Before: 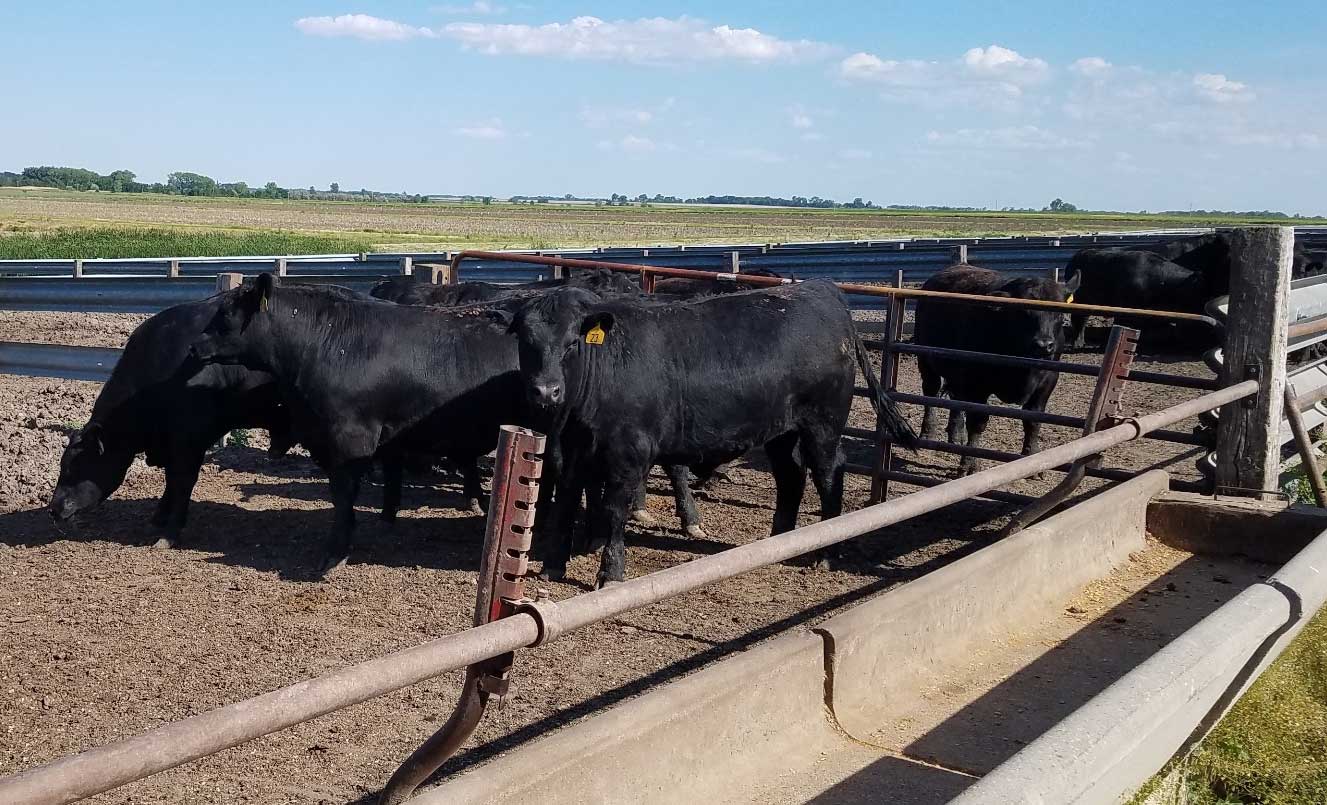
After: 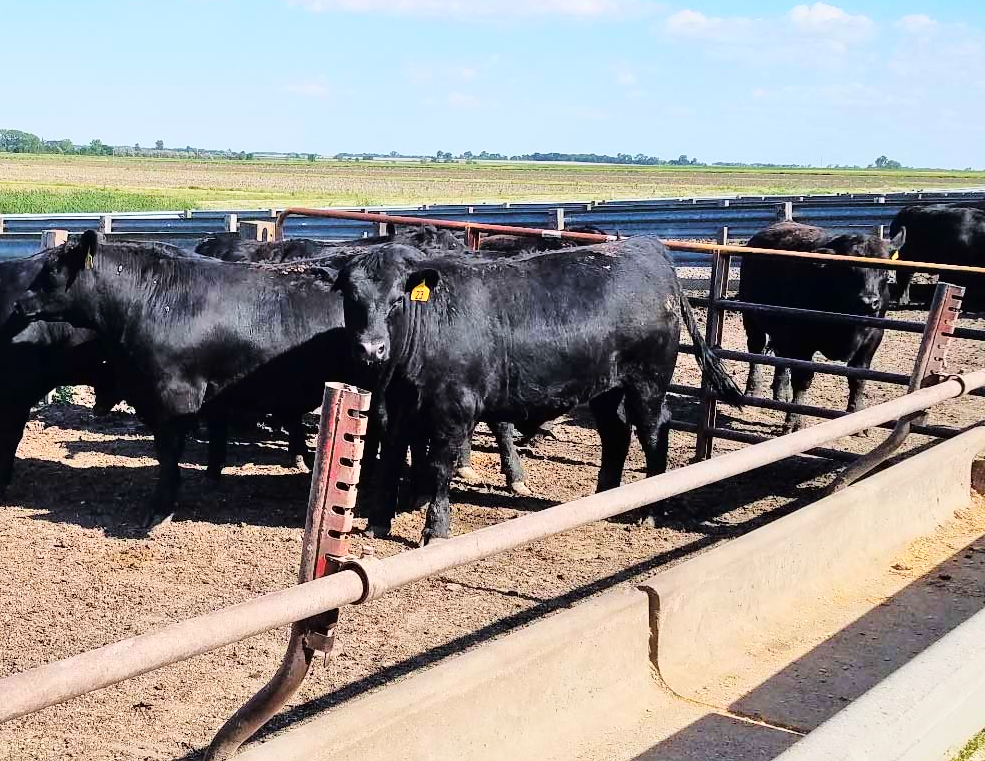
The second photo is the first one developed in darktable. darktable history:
tone equalizer: -7 EV 0.149 EV, -6 EV 0.625 EV, -5 EV 1.18 EV, -4 EV 1.32 EV, -3 EV 1.17 EV, -2 EV 0.6 EV, -1 EV 0.164 EV, mask exposure compensation -0.503 EV
tone curve: curves: ch0 [(0, 0.008) (0.107, 0.083) (0.283, 0.287) (0.429, 0.51) (0.607, 0.739) (0.789, 0.893) (0.998, 0.978)]; ch1 [(0, 0) (0.323, 0.339) (0.438, 0.427) (0.478, 0.484) (0.502, 0.502) (0.527, 0.525) (0.571, 0.579) (0.608, 0.629) (0.669, 0.704) (0.859, 0.899) (1, 1)]; ch2 [(0, 0) (0.33, 0.347) (0.421, 0.456) (0.473, 0.498) (0.502, 0.504) (0.522, 0.524) (0.549, 0.567) (0.593, 0.626) (0.676, 0.724) (1, 1)], color space Lab, linked channels, preserve colors none
crop and rotate: left 13.195%, top 5.389%, right 12.562%
